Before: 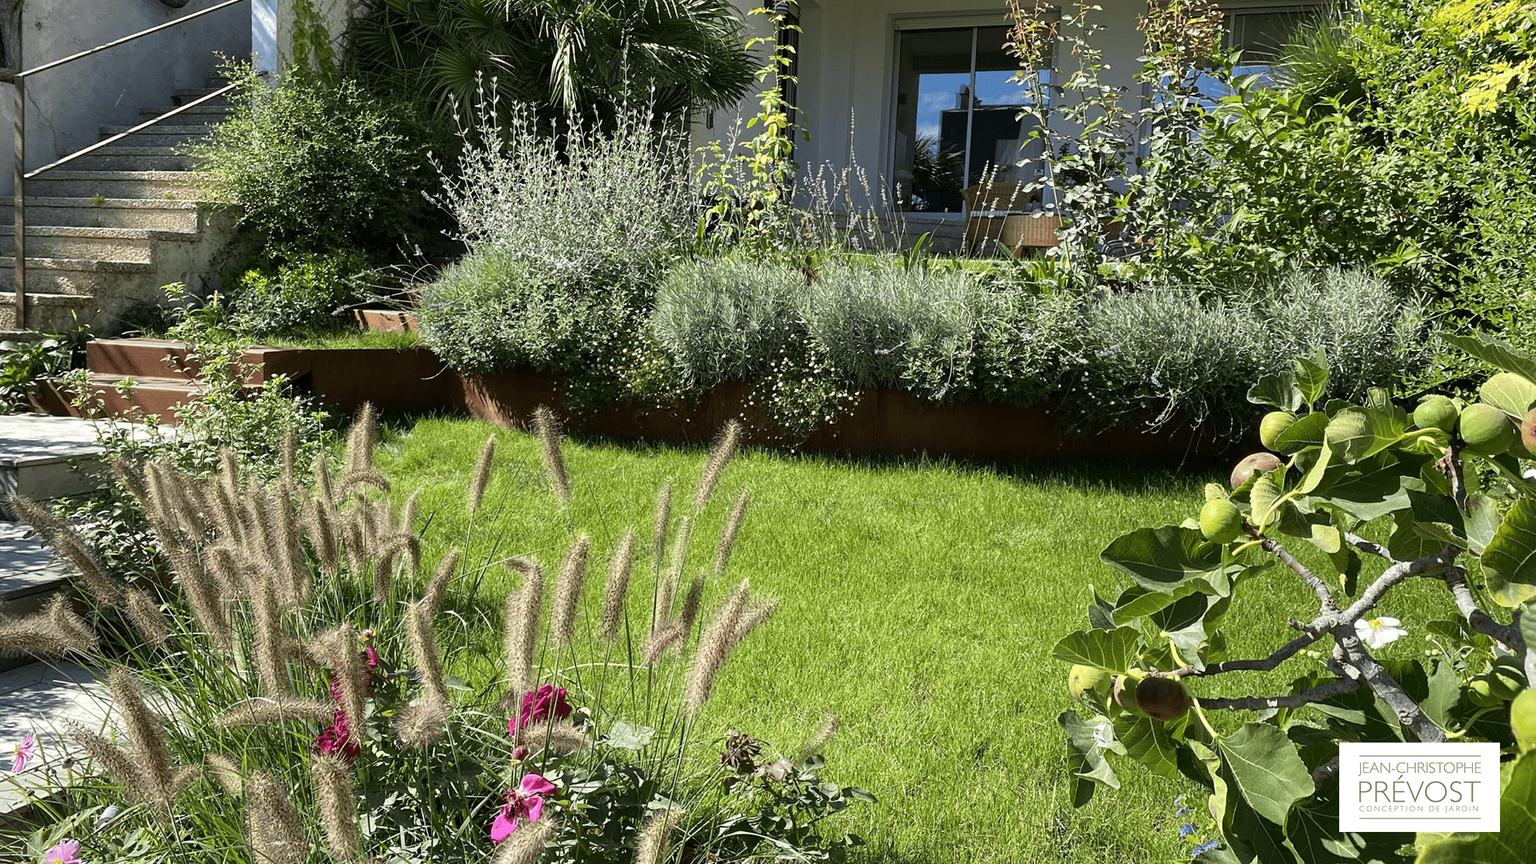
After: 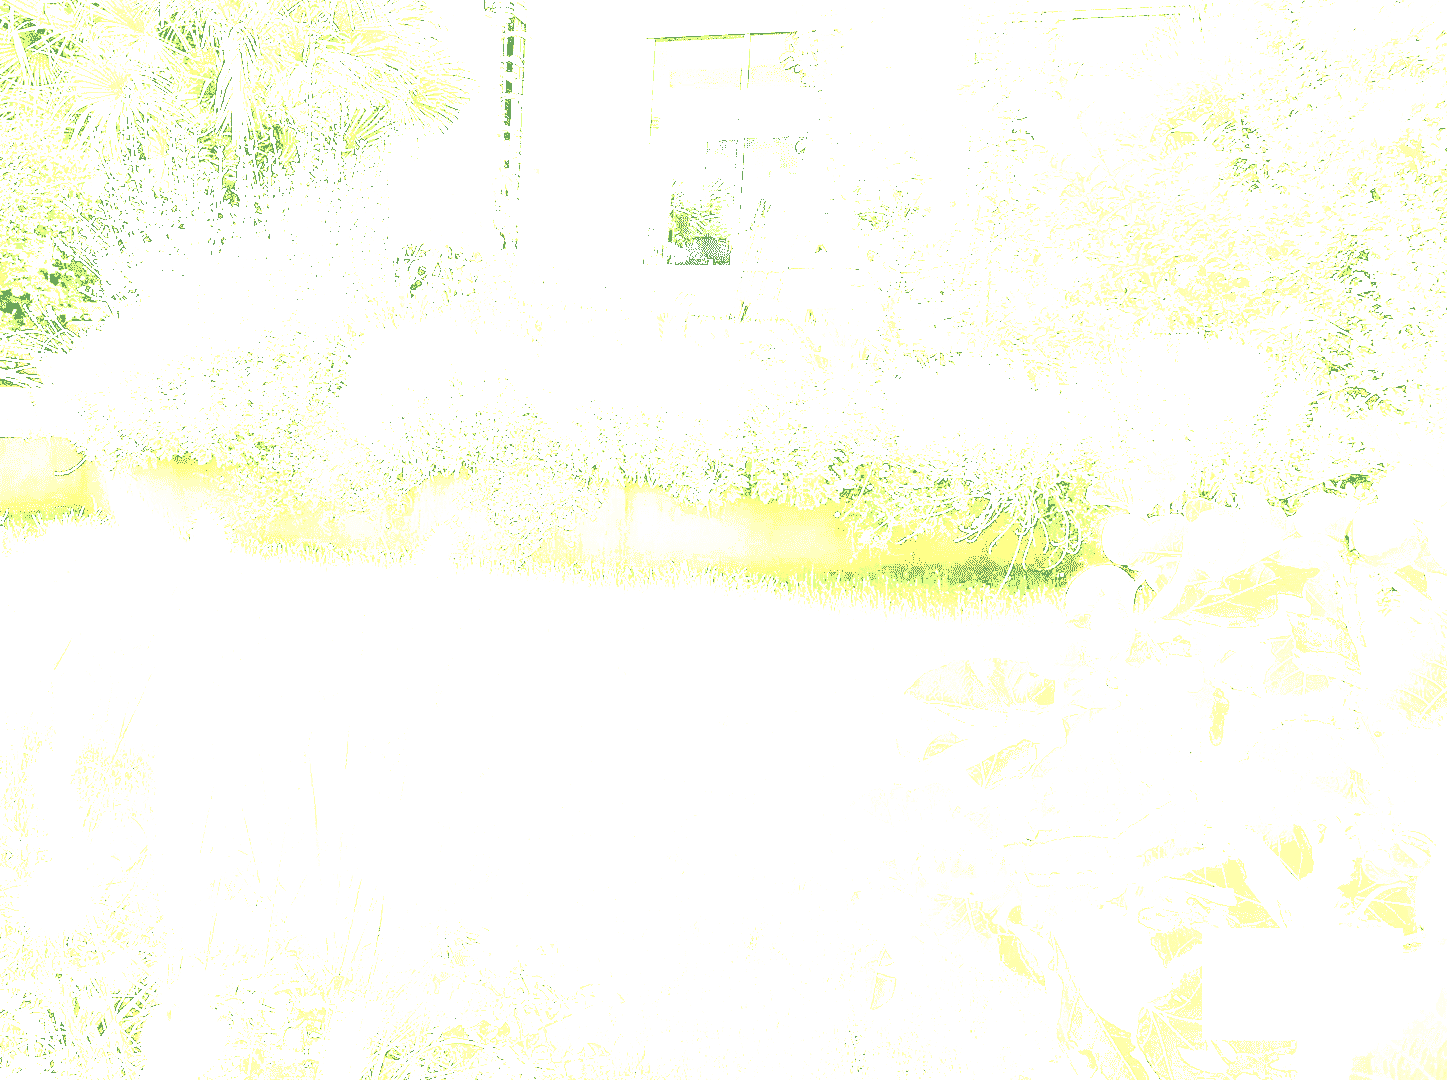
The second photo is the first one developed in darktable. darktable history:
exposure: exposure 8 EV, compensate highlight preservation false
crop and rotate: left 24.6%
tone equalizer: -8 EV -0.75 EV, -7 EV -0.7 EV, -6 EV -0.6 EV, -5 EV -0.4 EV, -3 EV 0.4 EV, -2 EV 0.6 EV, -1 EV 0.7 EV, +0 EV 0.75 EV, edges refinement/feathering 500, mask exposure compensation -1.57 EV, preserve details no
color contrast: green-magenta contrast 0.81
